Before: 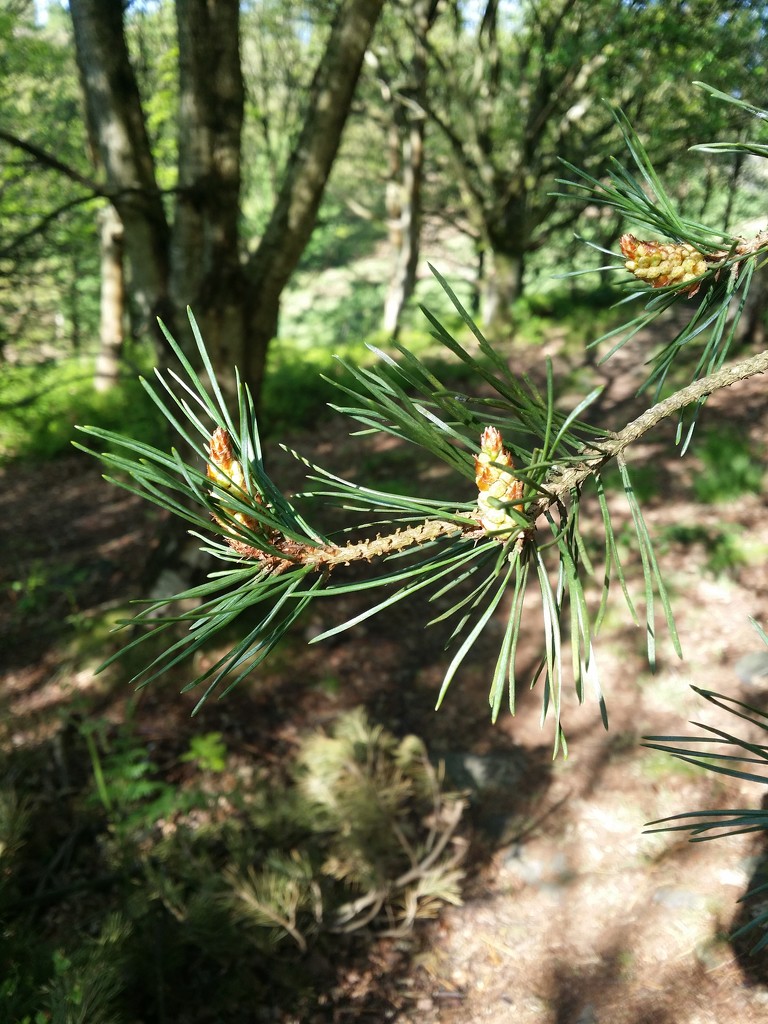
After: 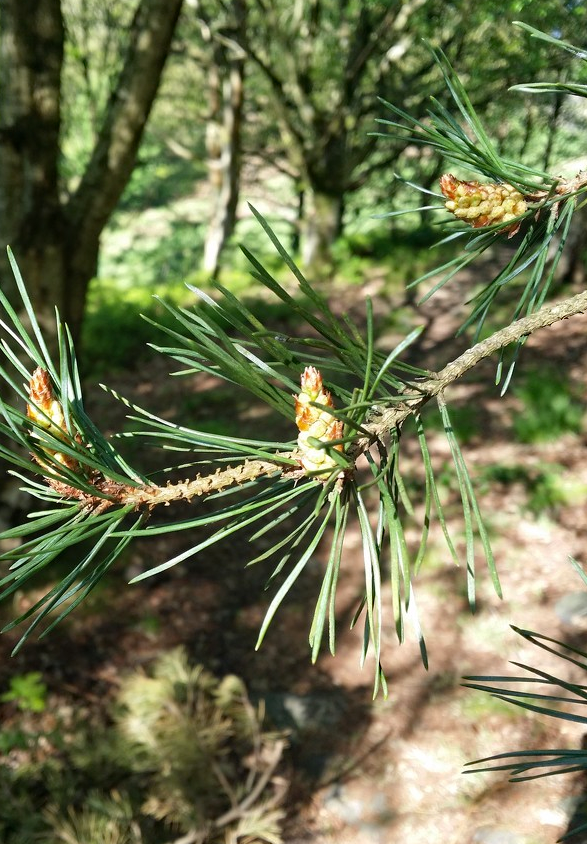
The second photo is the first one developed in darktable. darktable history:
crop: left 23.509%, top 5.909%, bottom 11.576%
haze removal: compatibility mode true, adaptive false
